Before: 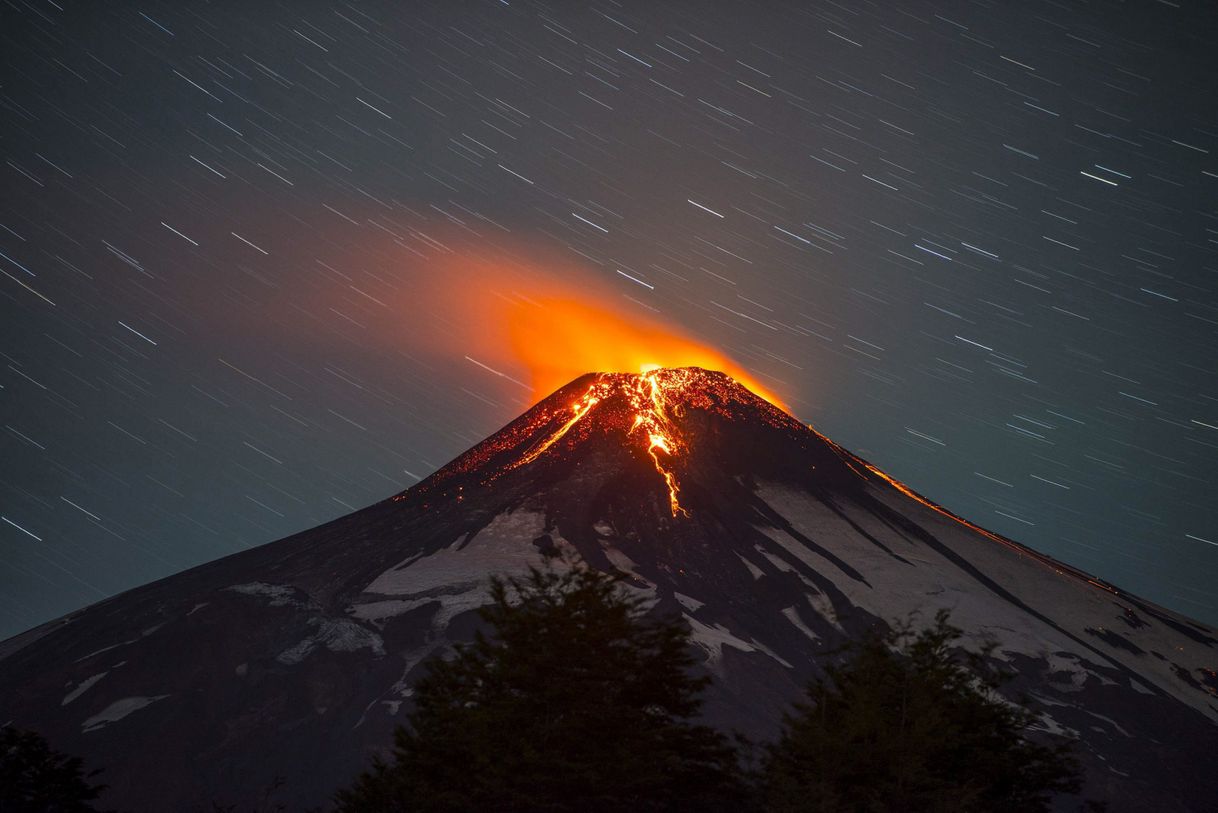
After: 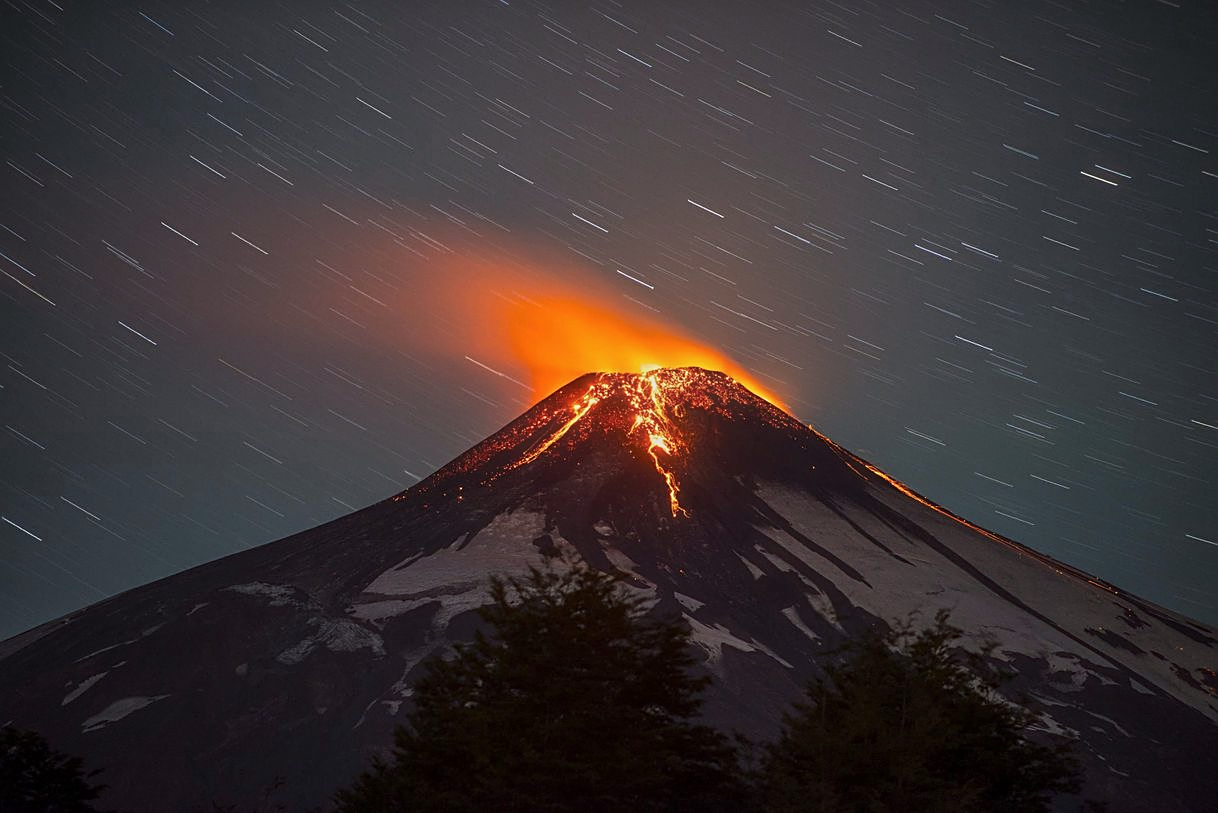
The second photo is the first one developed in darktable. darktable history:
haze removal: strength -0.1, adaptive false
sharpen: on, module defaults
